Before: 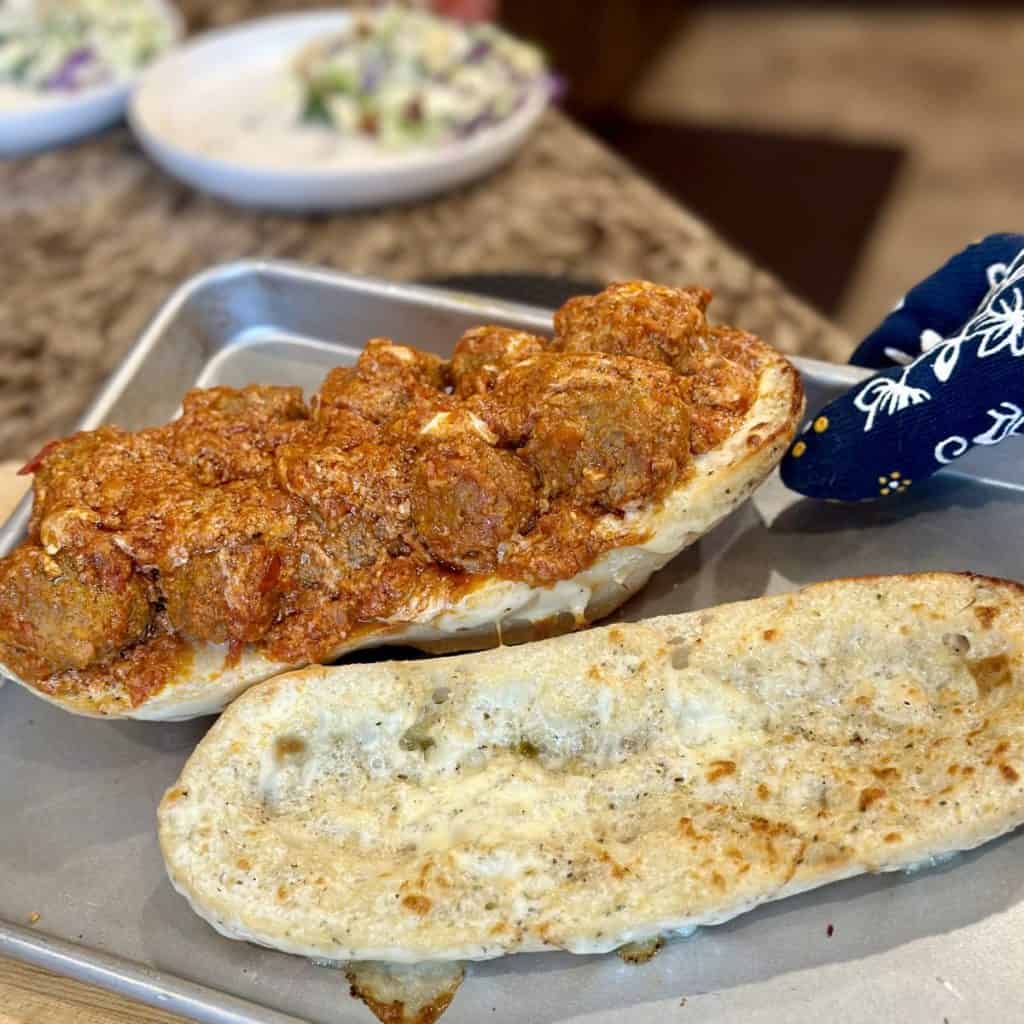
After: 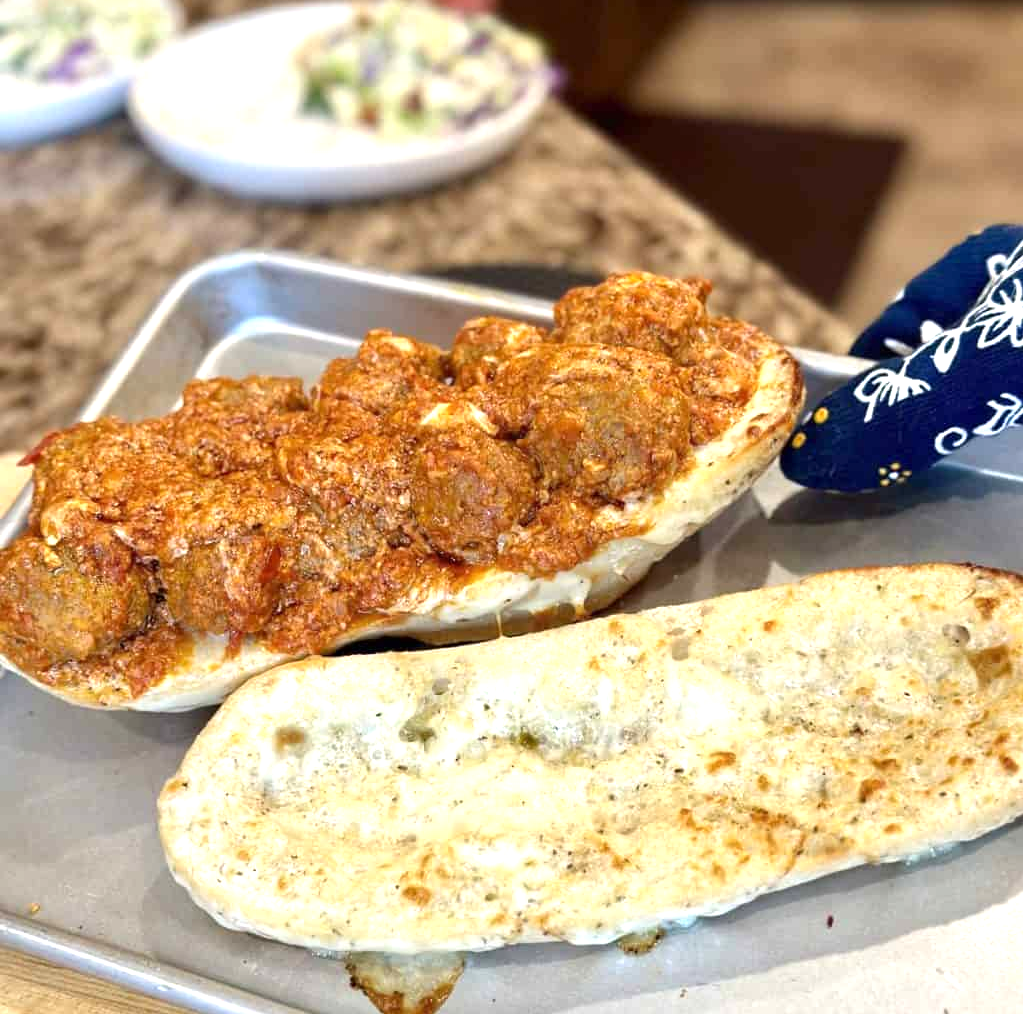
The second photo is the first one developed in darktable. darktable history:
exposure: exposure 0.656 EV, compensate highlight preservation false
crop: top 0.894%, right 0.085%
